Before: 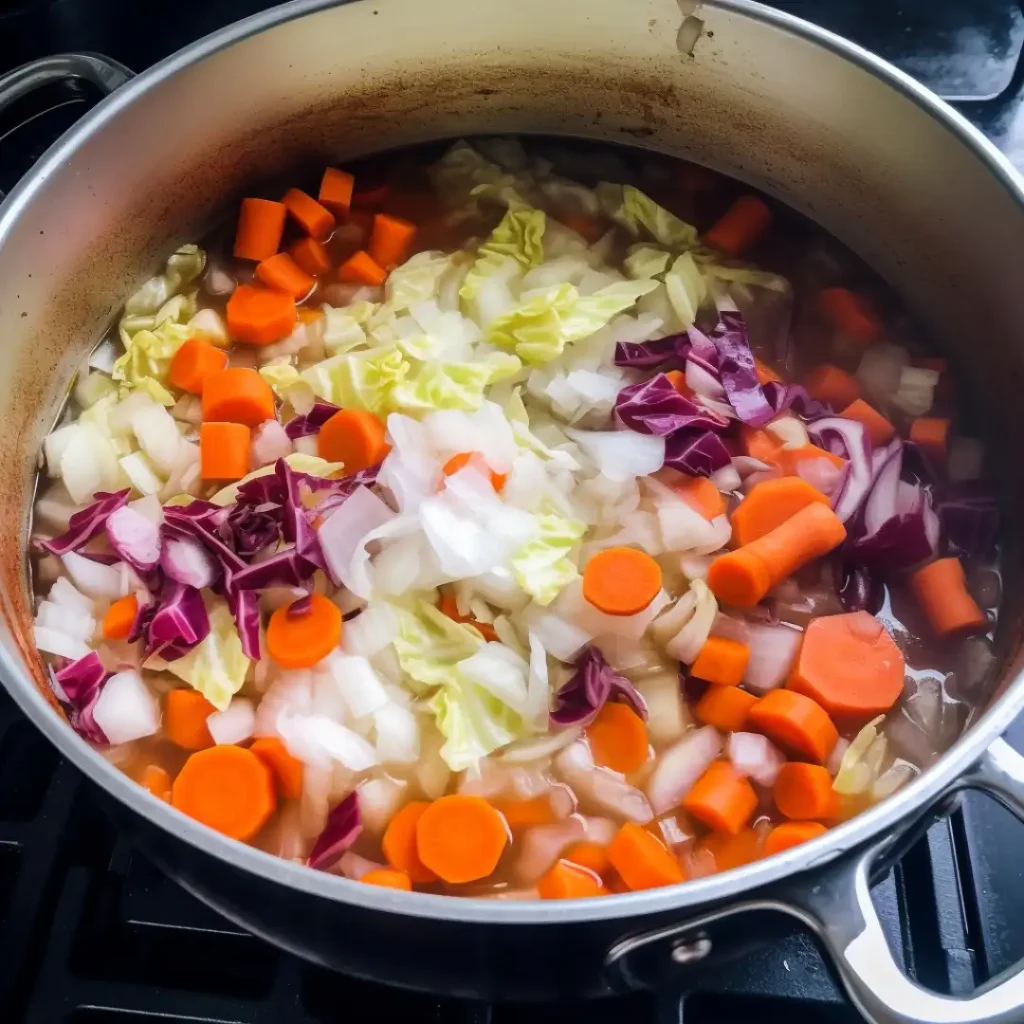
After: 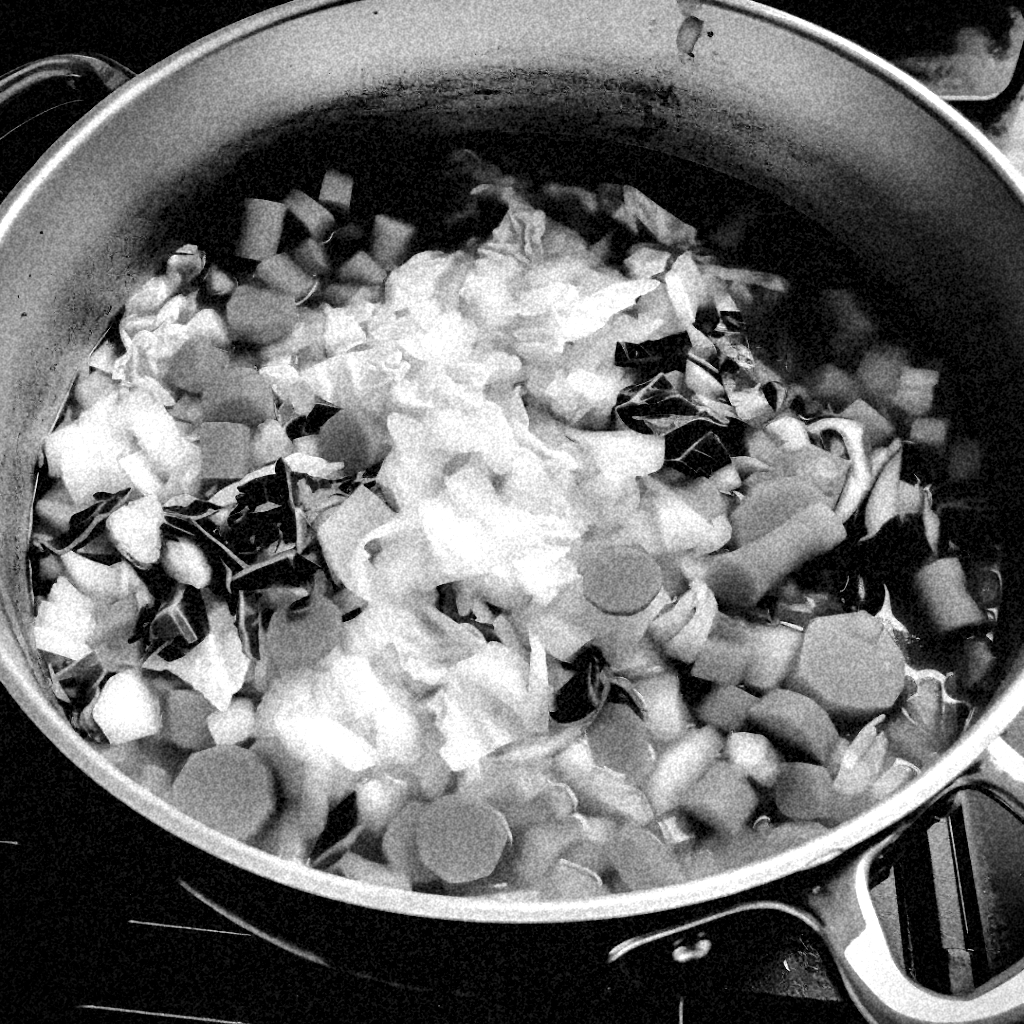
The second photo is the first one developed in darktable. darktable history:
monochrome: a -4.13, b 5.16, size 1
vignetting: unbound false
contrast equalizer: octaves 7, y [[0.627 ×6], [0.563 ×6], [0 ×6], [0 ×6], [0 ×6]]
tone curve: curves: ch0 [(0, 0) (0.004, 0) (0.133, 0.076) (0.325, 0.362) (0.879, 0.885) (1, 1)], color space Lab, linked channels, preserve colors none
grain: coarseness 46.9 ISO, strength 50.21%, mid-tones bias 0%
